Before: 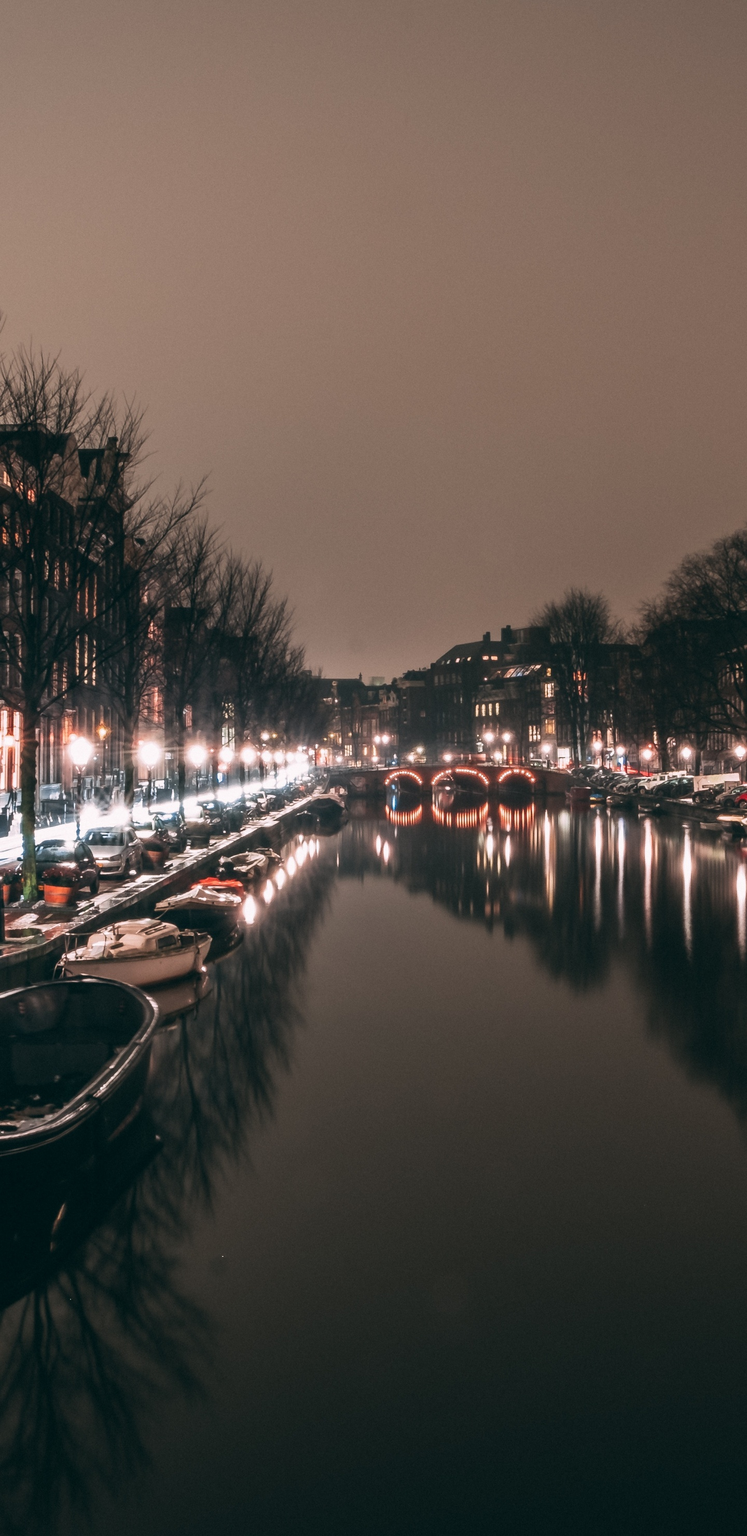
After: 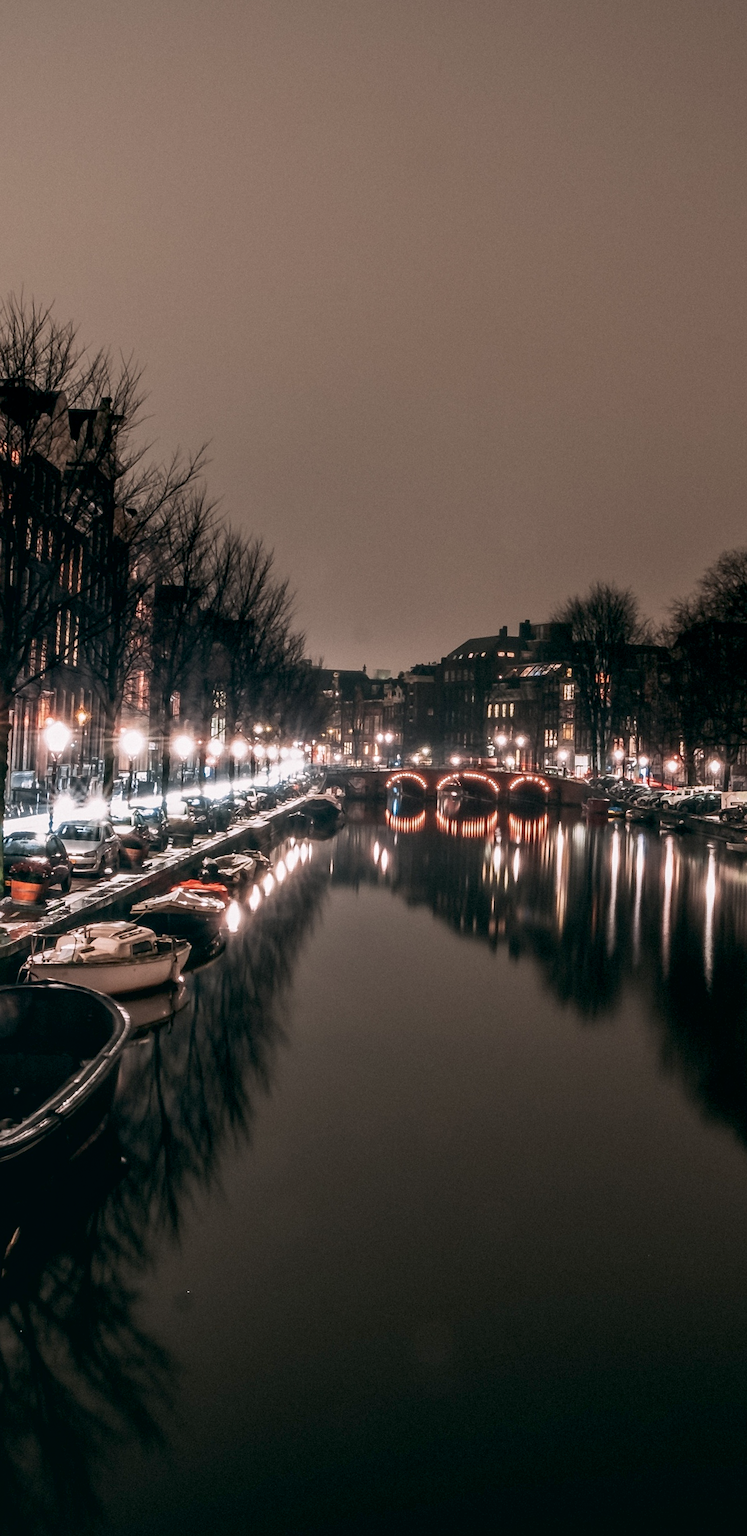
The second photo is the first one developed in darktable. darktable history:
crop and rotate: angle -2.42°
contrast brightness saturation: contrast -0.068, brightness -0.044, saturation -0.113
sharpen: amount 0.217
local contrast: on, module defaults
exposure: black level correction 0.01, exposure 0.011 EV, compensate highlight preservation false
shadows and highlights: shadows -8.51, white point adjustment 1.5, highlights 8.47
